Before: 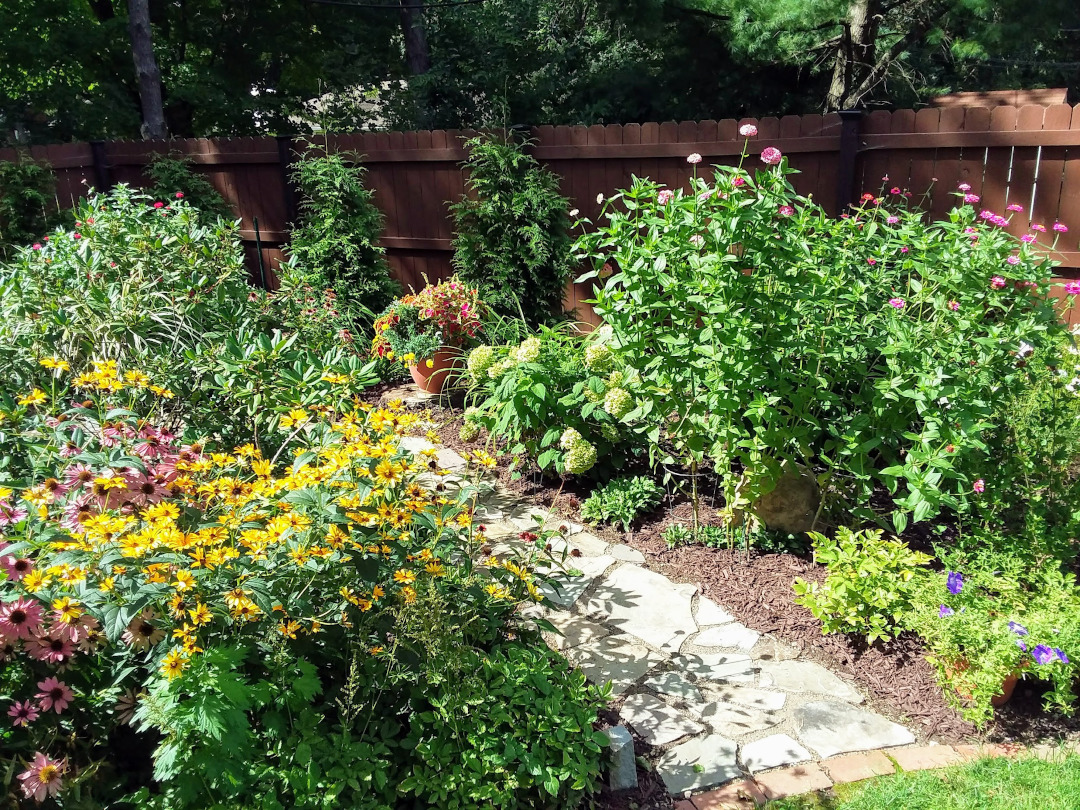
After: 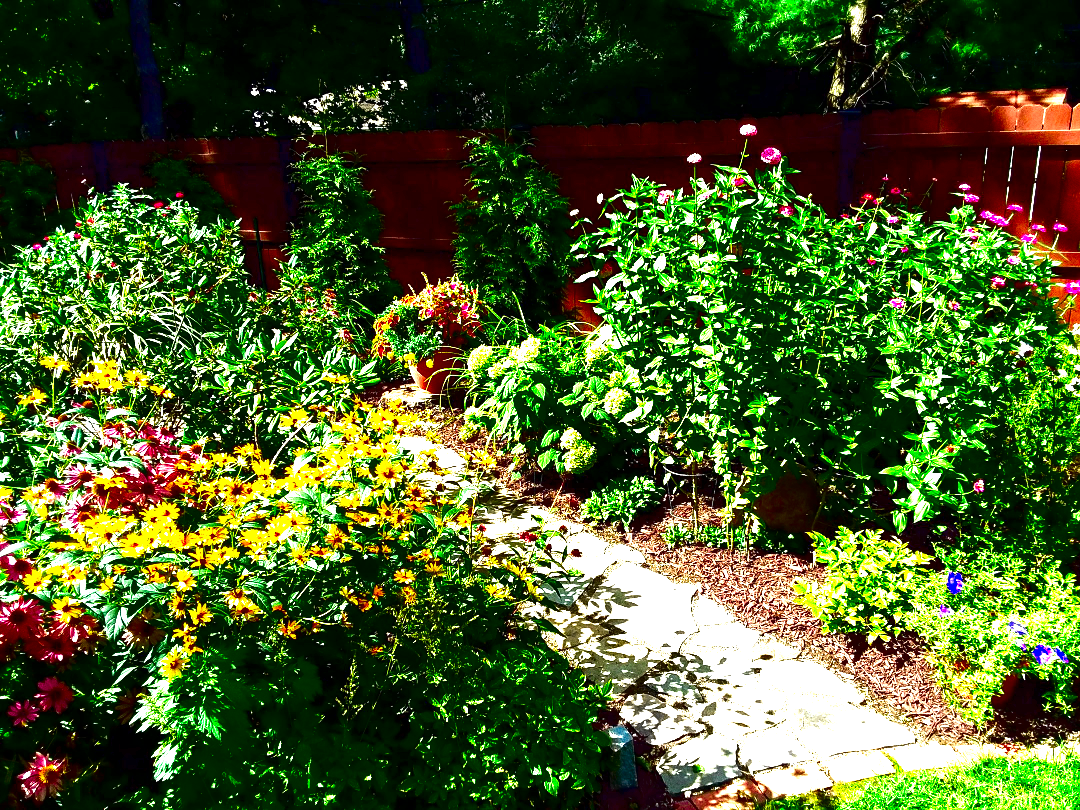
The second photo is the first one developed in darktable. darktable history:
tone equalizer: on, module defaults
exposure: black level correction 0, exposure 1.1 EV, compensate exposure bias true, compensate highlight preservation false
contrast brightness saturation: brightness -1, saturation 1
tone curve: curves: ch0 [(0, 0) (0.037, 0.025) (0.131, 0.093) (0.275, 0.256) (0.497, 0.51) (0.617, 0.643) (0.704, 0.732) (0.813, 0.832) (0.911, 0.925) (0.997, 0.995)]; ch1 [(0, 0) (0.301, 0.3) (0.444, 0.45) (0.493, 0.495) (0.507, 0.503) (0.534, 0.533) (0.582, 0.58) (0.658, 0.693) (0.746, 0.77) (1, 1)]; ch2 [(0, 0) (0.246, 0.233) (0.36, 0.352) (0.415, 0.418) (0.476, 0.492) (0.502, 0.504) (0.525, 0.518) (0.539, 0.544) (0.586, 0.602) (0.634, 0.651) (0.706, 0.727) (0.853, 0.852) (1, 0.951)], color space Lab, independent channels, preserve colors none
grain: on, module defaults
